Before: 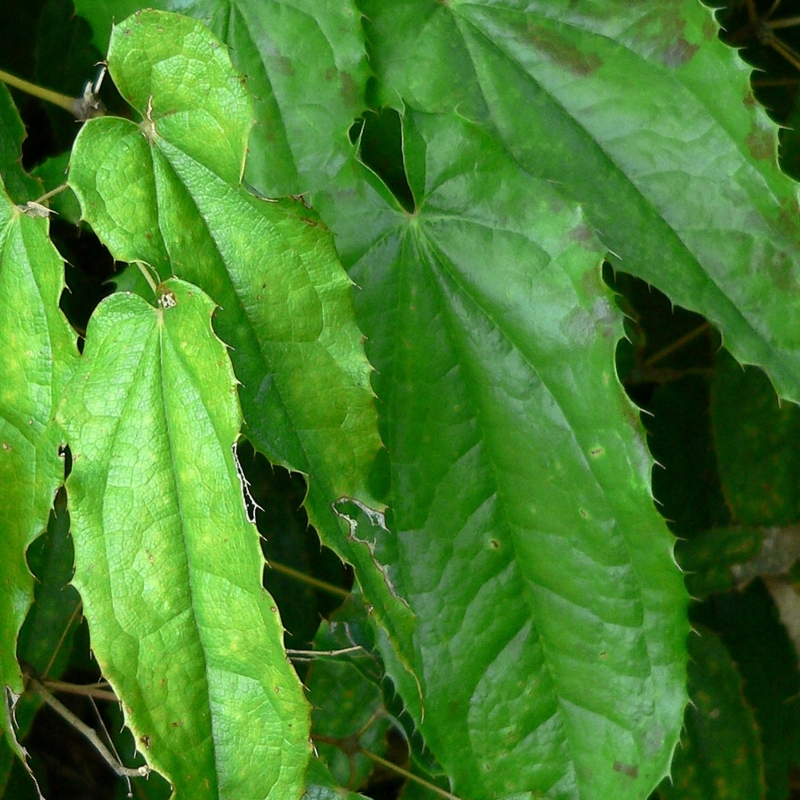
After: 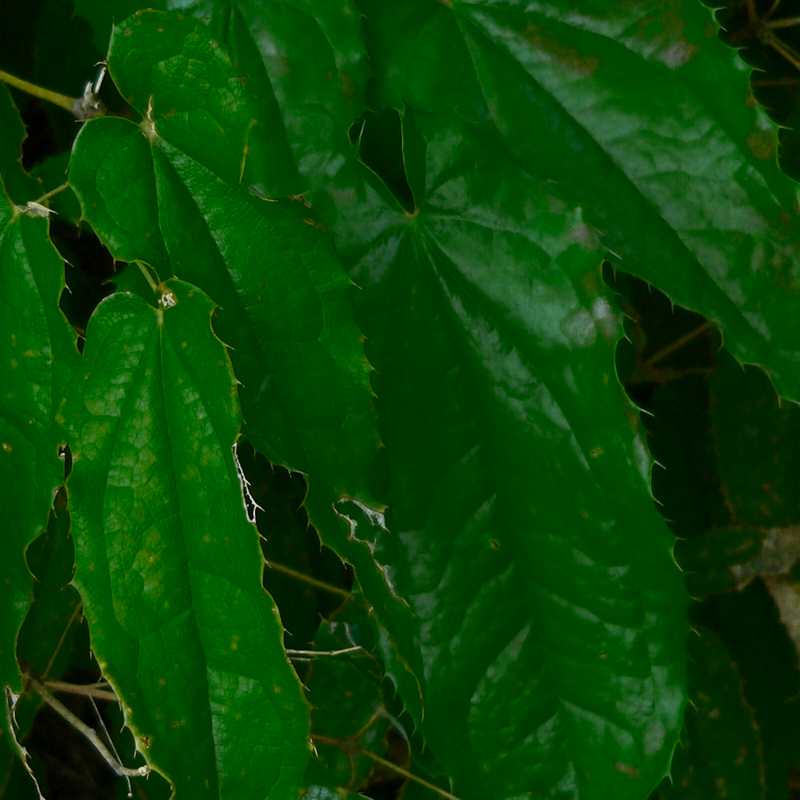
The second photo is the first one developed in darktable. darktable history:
color zones: curves: ch0 [(0.25, 0.5) (0.347, 0.092) (0.75, 0.5)]; ch1 [(0.25, 0.5) (0.33, 0.51) (0.75, 0.5)]
